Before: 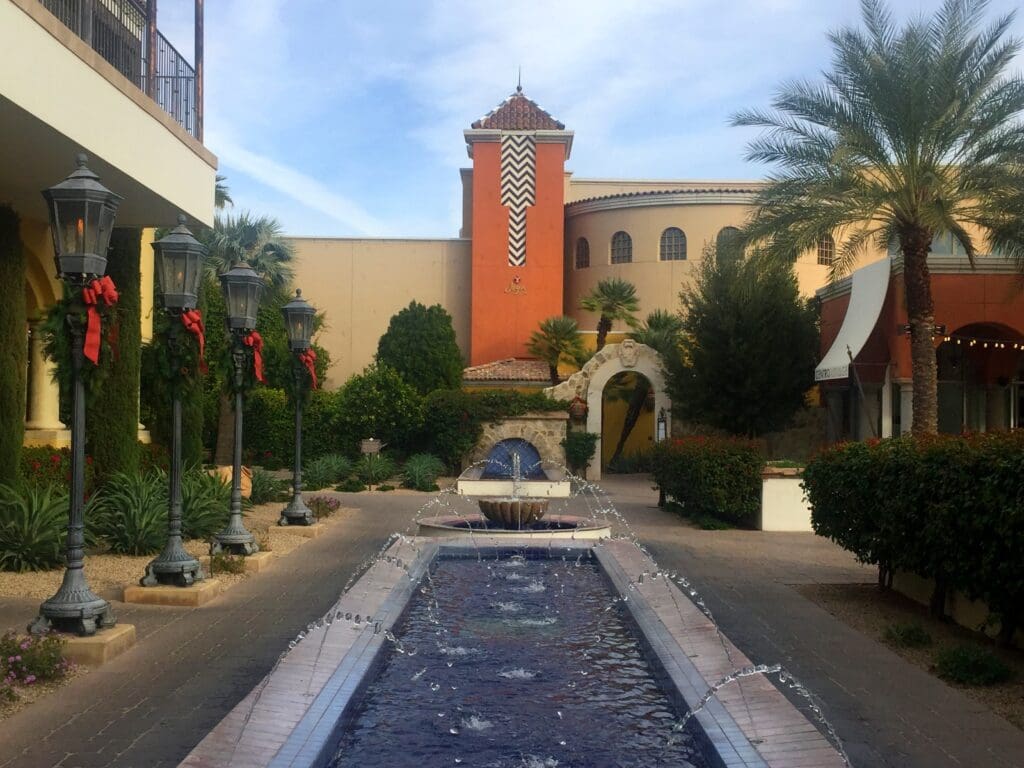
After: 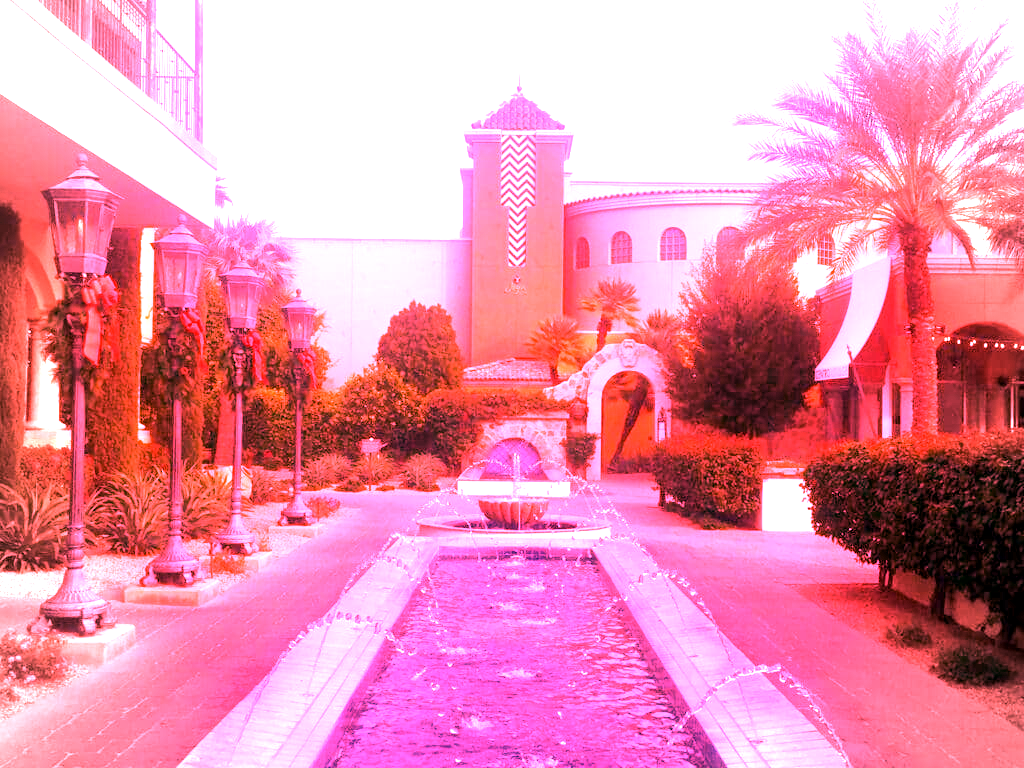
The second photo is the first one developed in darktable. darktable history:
vignetting: on, module defaults
exposure: black level correction 0.001, exposure 1.129 EV, compensate exposure bias true, compensate highlight preservation false
white balance: red 4.26, blue 1.802
